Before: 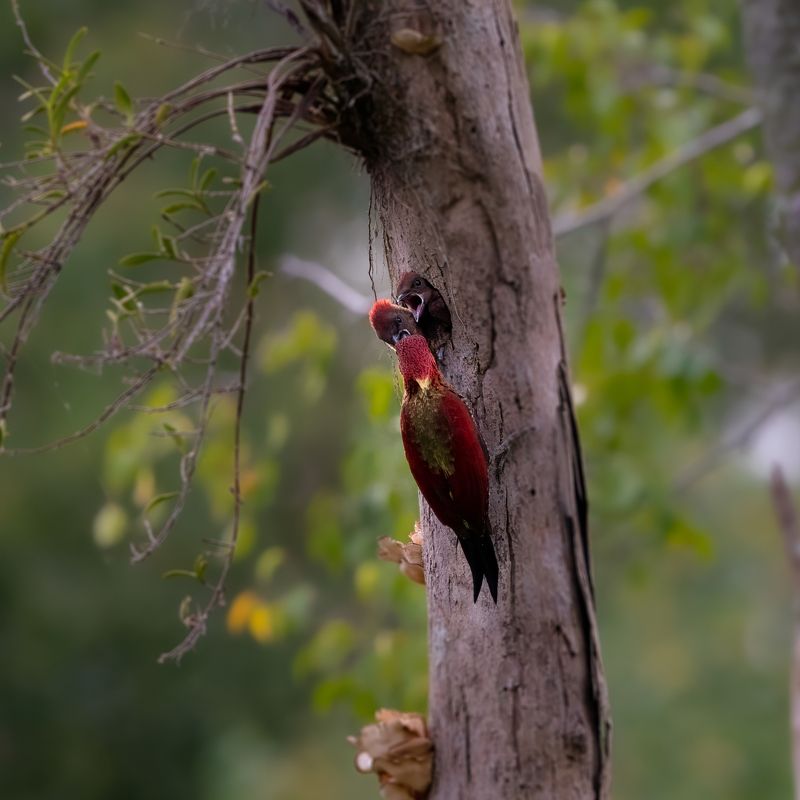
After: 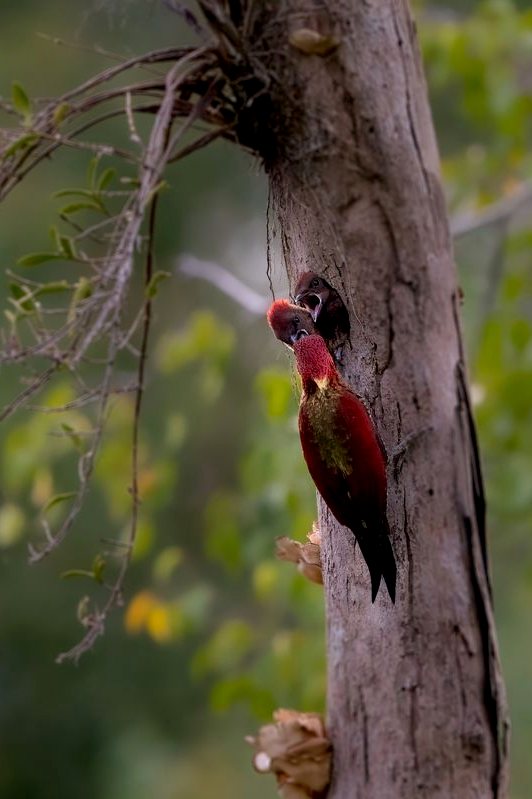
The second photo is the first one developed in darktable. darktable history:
exposure: black level correction 0.005, exposure 0.002 EV, compensate highlight preservation false
crop and rotate: left 12.764%, right 20.636%
